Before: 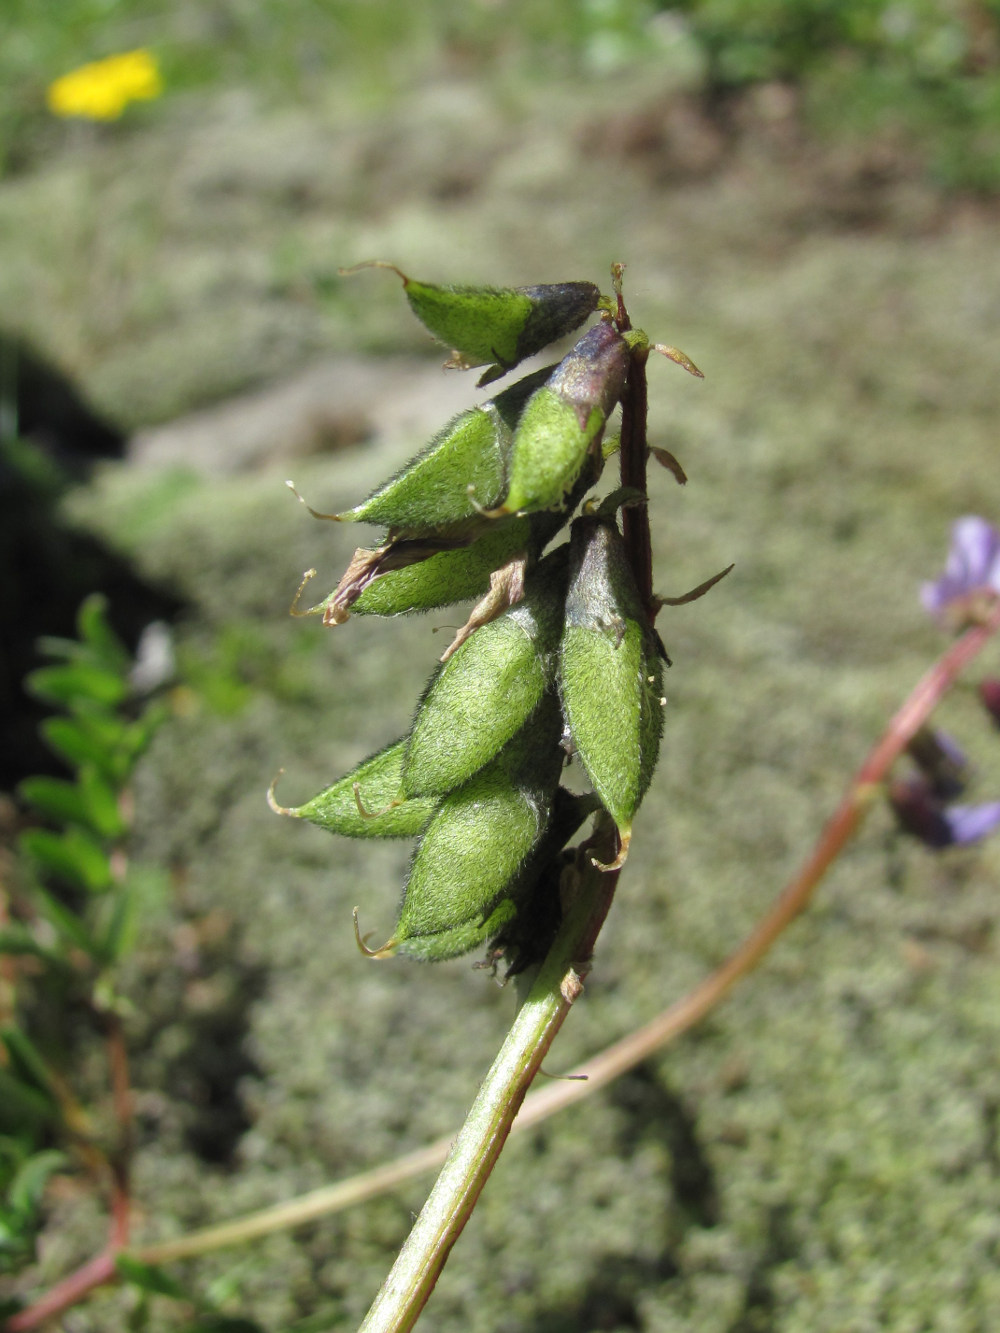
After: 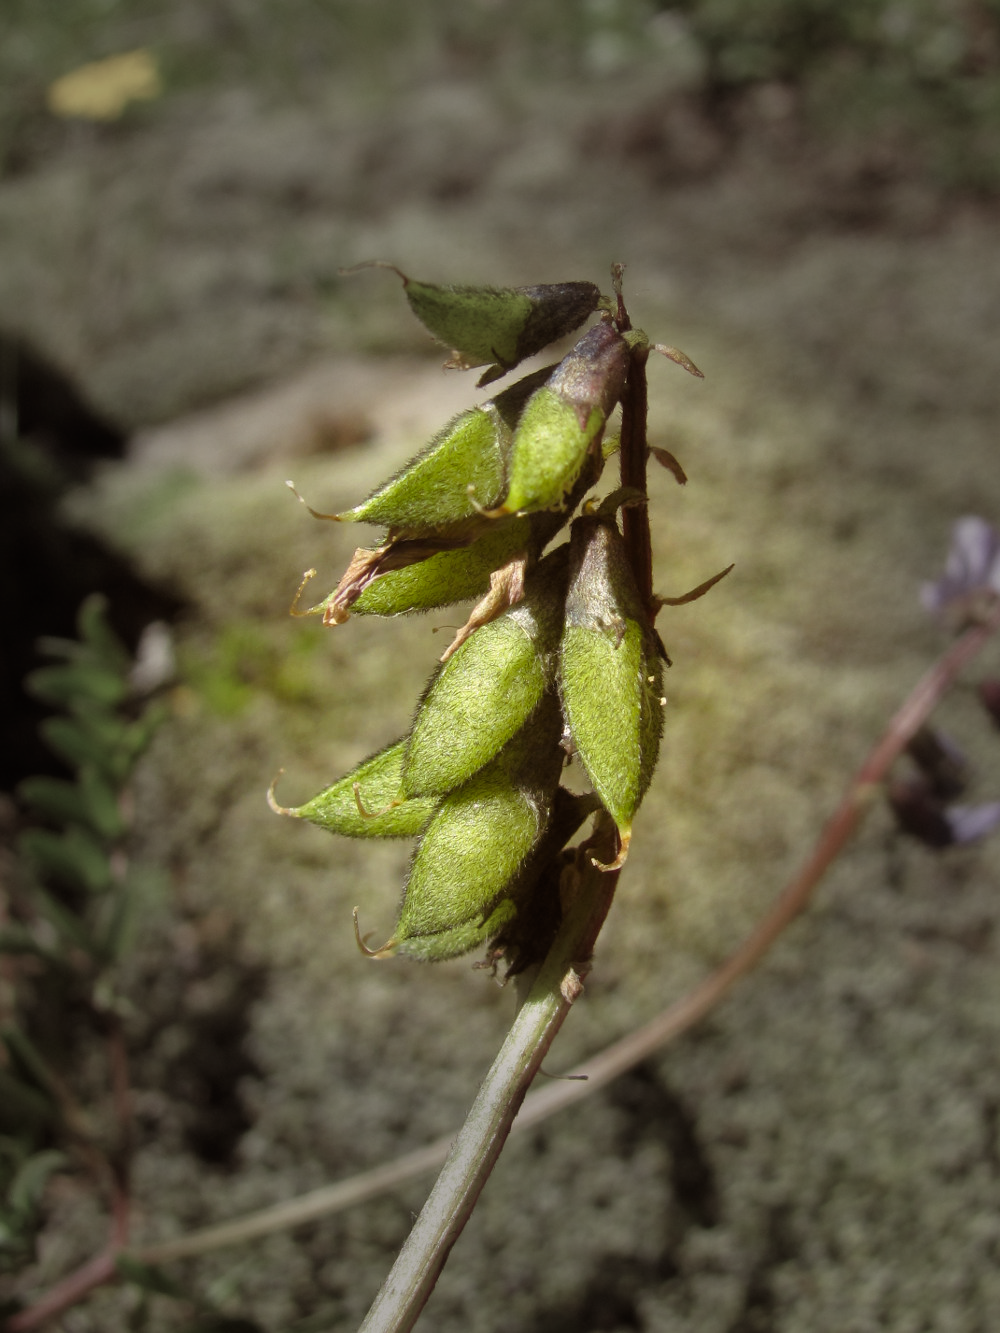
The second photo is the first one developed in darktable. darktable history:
color balance rgb: shadows lift › chroma 4.41%, shadows lift › hue 27°, power › chroma 2.5%, power › hue 70°, highlights gain › chroma 1%, highlights gain › hue 27°, saturation formula JzAzBz (2021)
vignetting: fall-off start 31.28%, fall-off radius 34.64%, brightness -0.575
